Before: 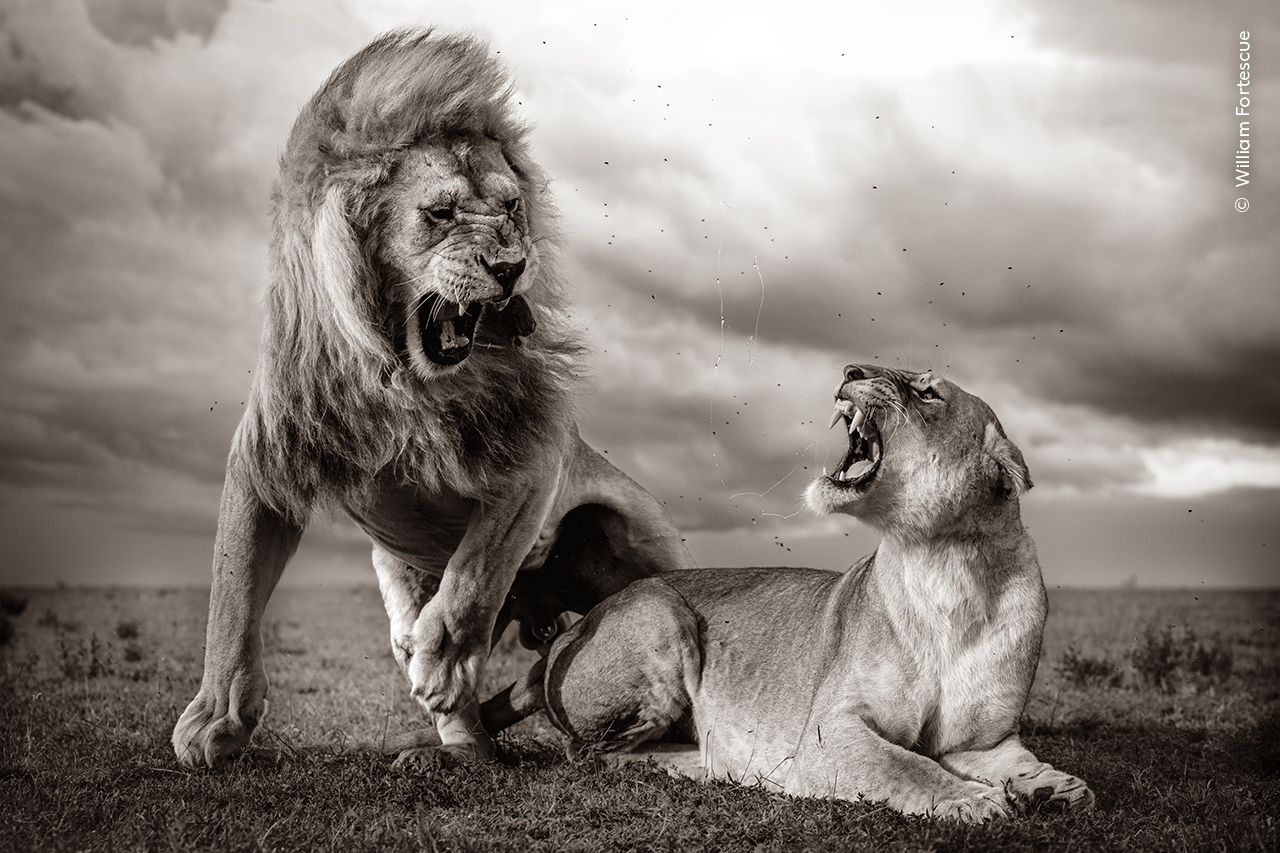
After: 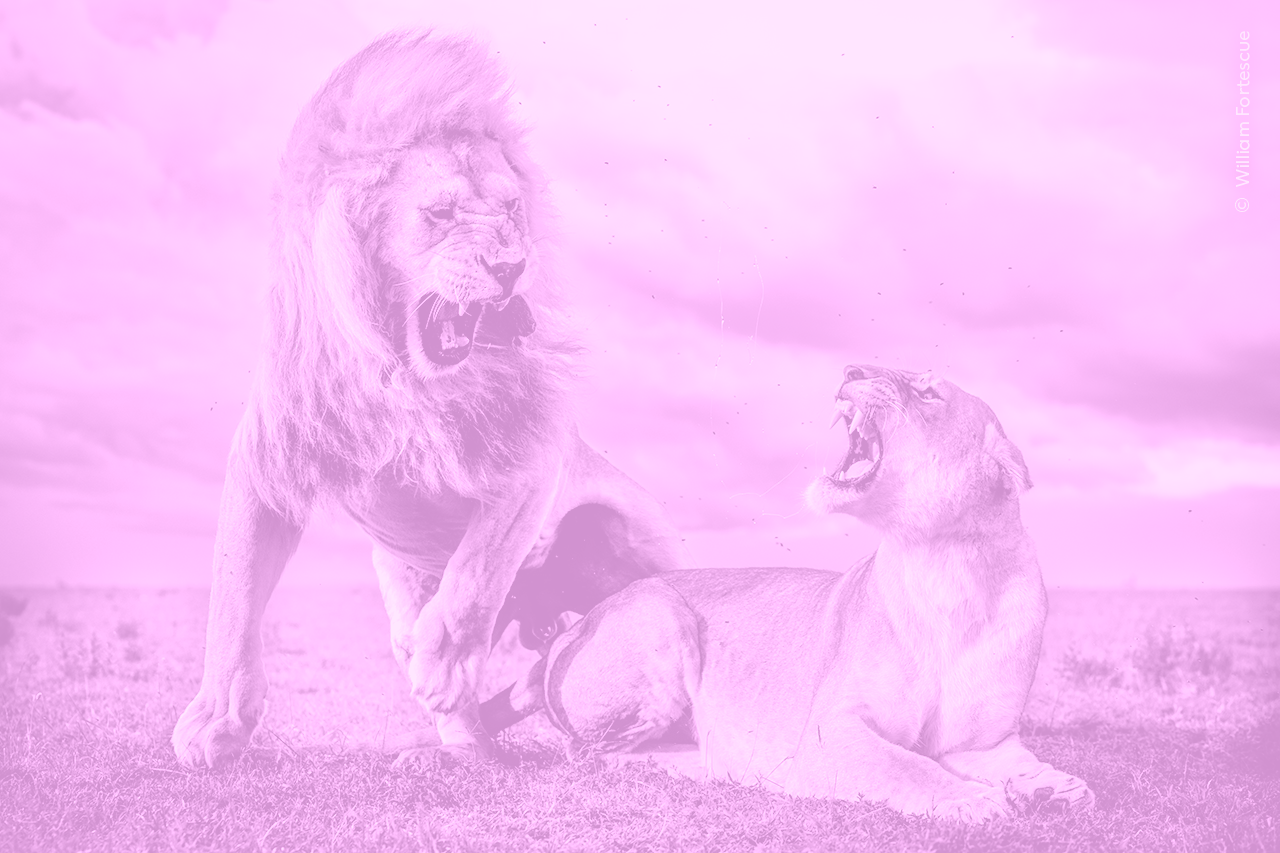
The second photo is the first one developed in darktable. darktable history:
contrast brightness saturation: contrast 0.12, brightness -0.12, saturation 0.2
tone equalizer: -7 EV 0.15 EV, -6 EV 0.6 EV, -5 EV 1.15 EV, -4 EV 1.33 EV, -3 EV 1.15 EV, -2 EV 0.6 EV, -1 EV 0.15 EV, mask exposure compensation -0.5 EV
colorize: hue 331.2°, saturation 75%, source mix 30.28%, lightness 70.52%, version 1
shadows and highlights: on, module defaults
